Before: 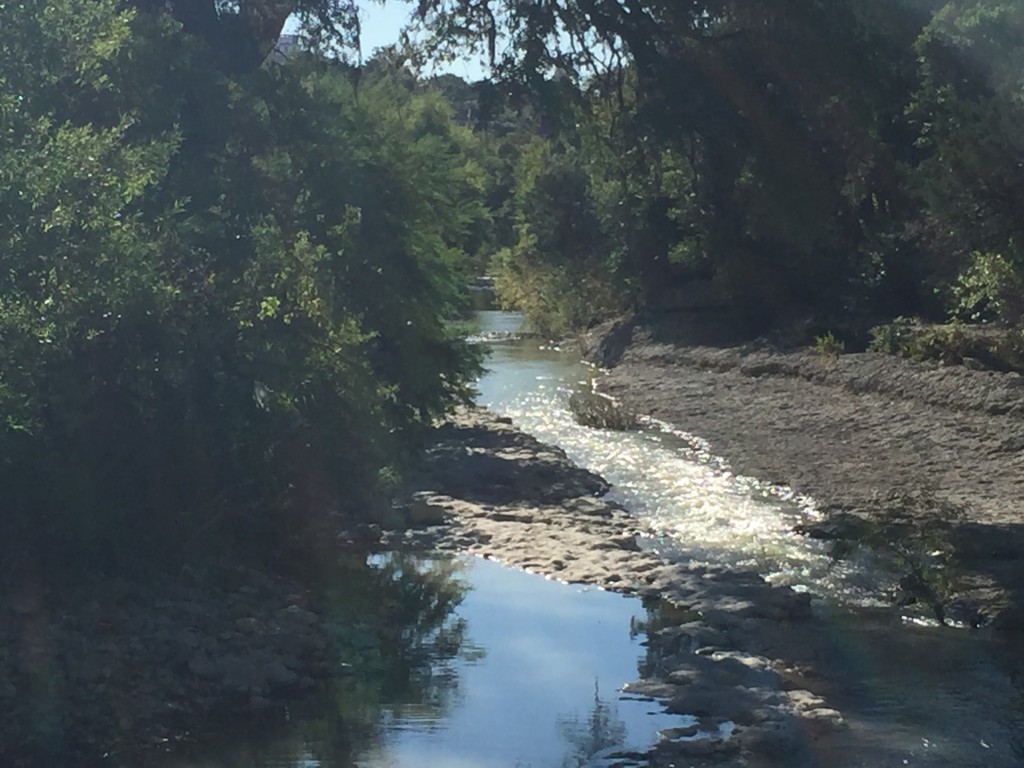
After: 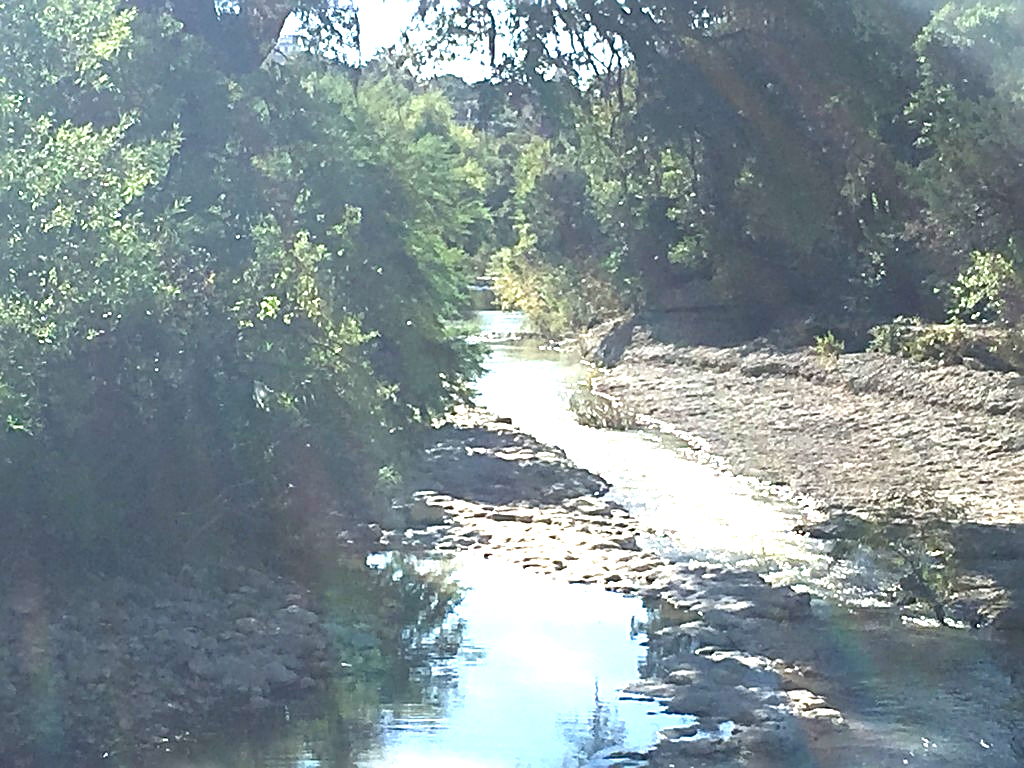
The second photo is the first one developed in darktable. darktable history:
sharpen: radius 2.817, amount 0.715
exposure: black level correction 0, exposure 2 EV, compensate highlight preservation false
